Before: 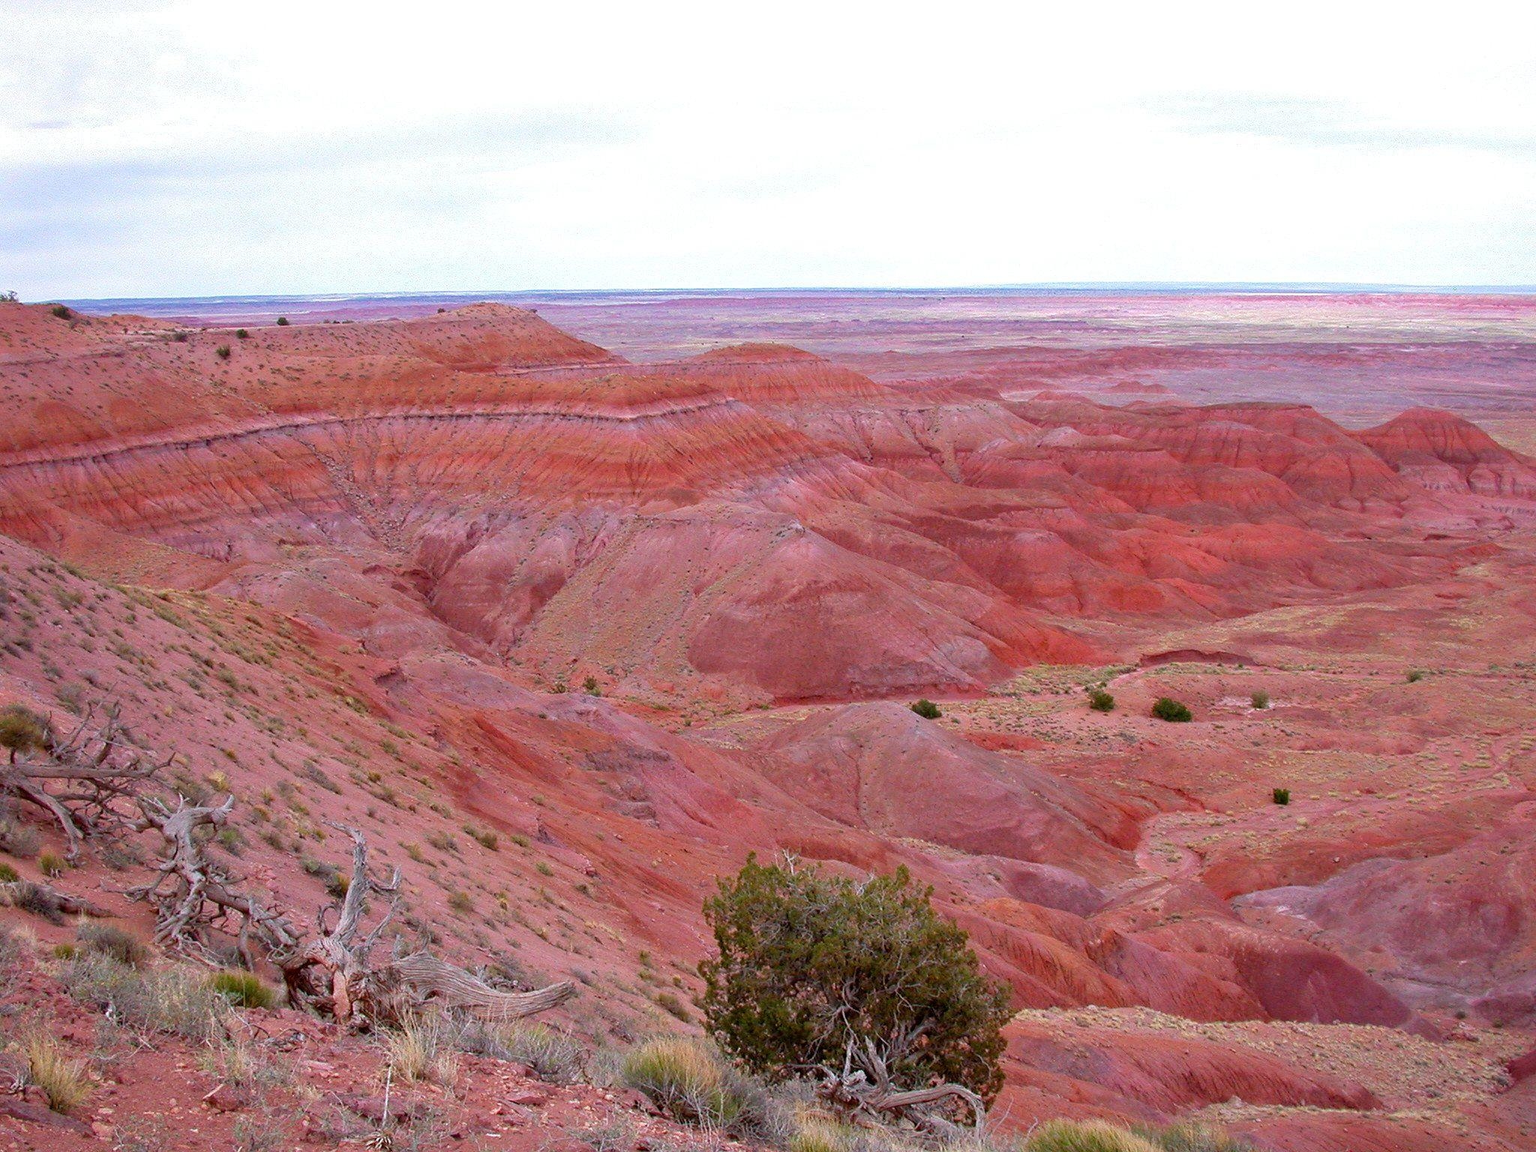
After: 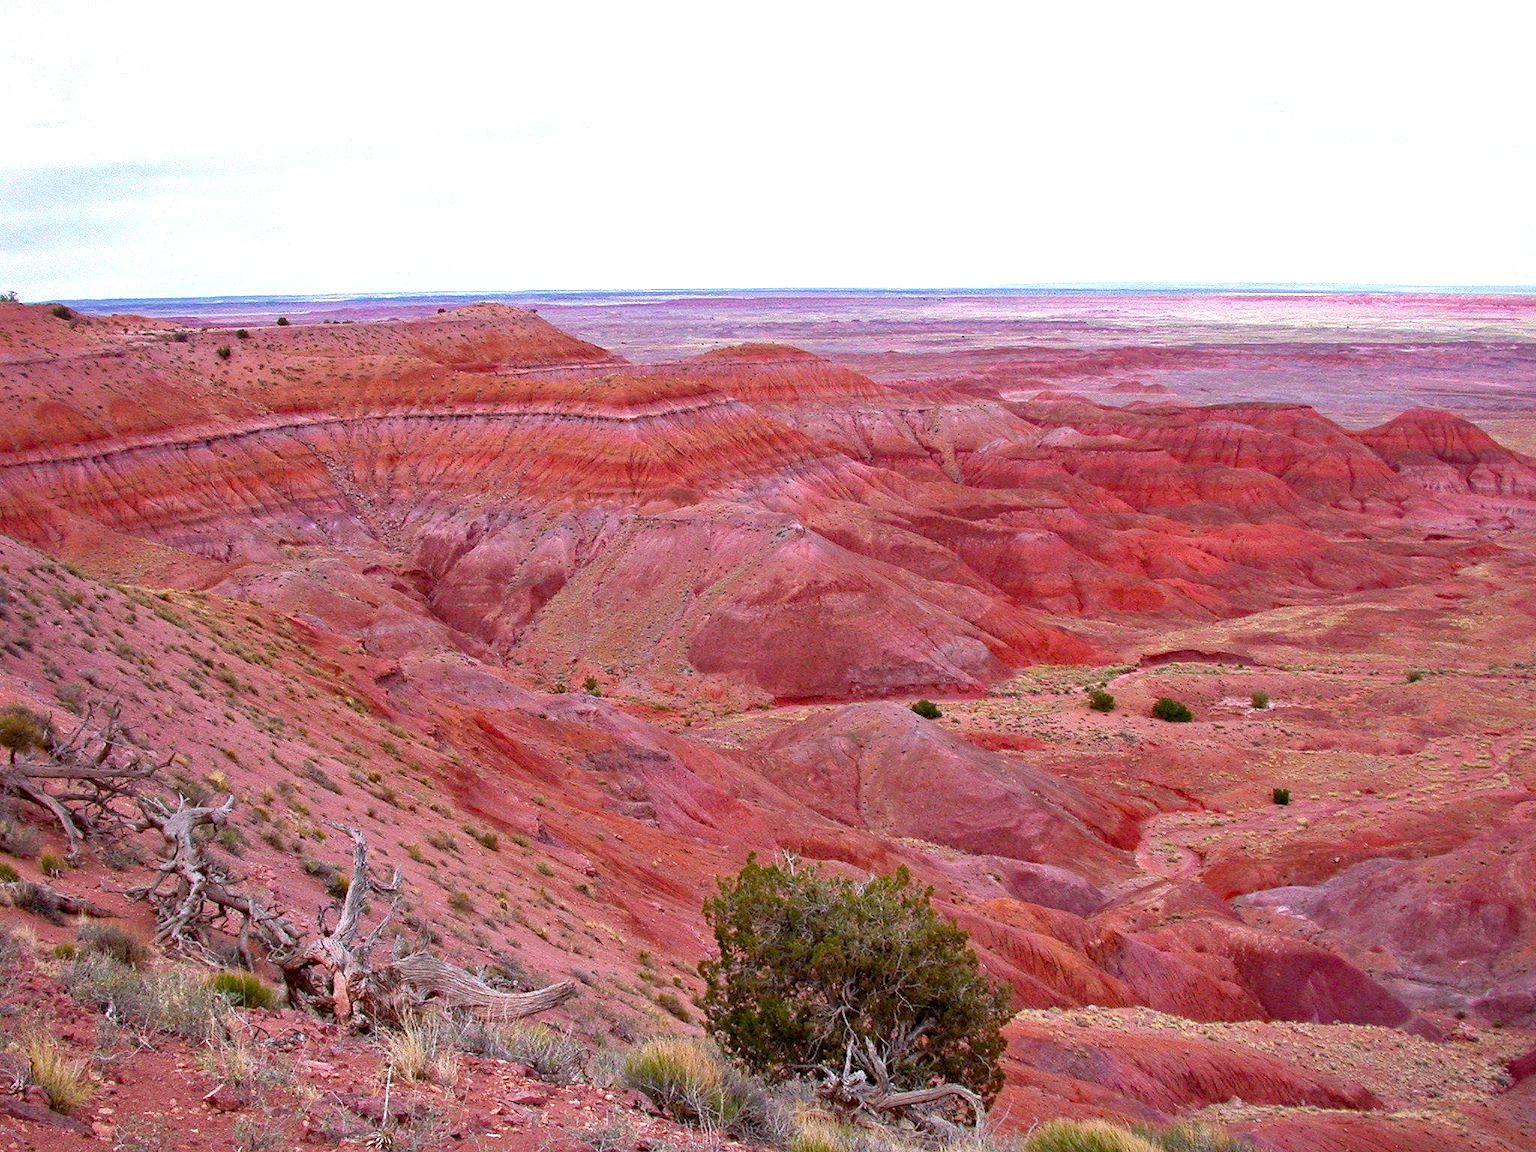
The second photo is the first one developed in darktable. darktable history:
local contrast: mode bilateral grid, contrast 21, coarseness 51, detail 120%, midtone range 0.2
color balance rgb: power › luminance 3.384%, power › hue 231.61°, linear chroma grading › global chroma -15.919%, perceptual saturation grading › global saturation 31.054%, perceptual brilliance grading › highlights 9.429%, perceptual brilliance grading › shadows -5.036%
haze removal: compatibility mode true, adaptive false
